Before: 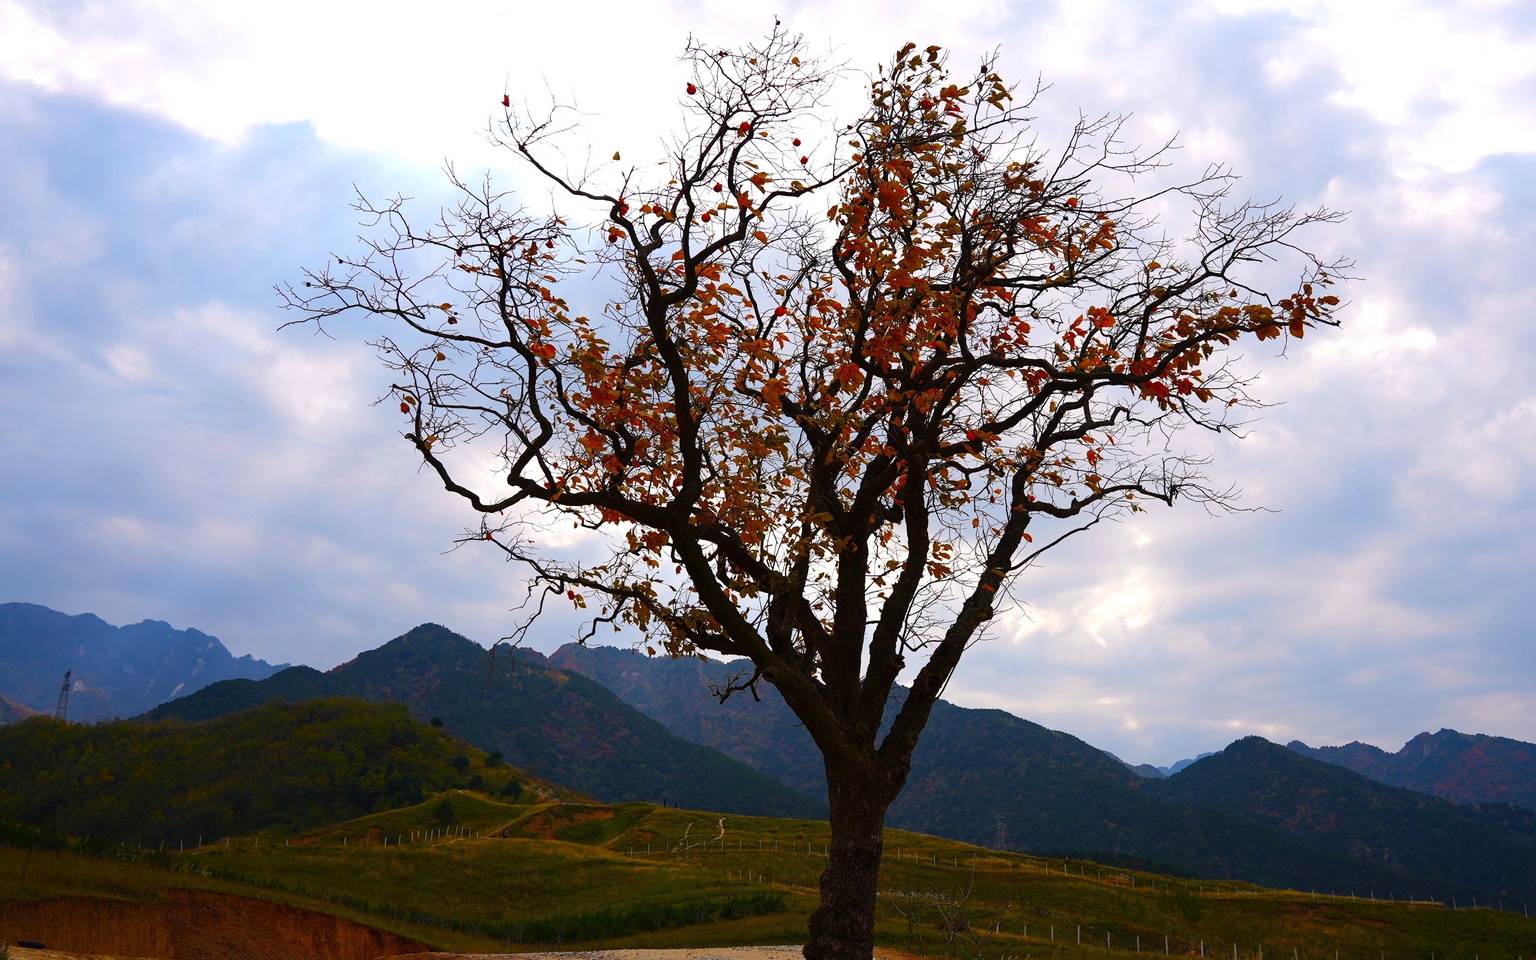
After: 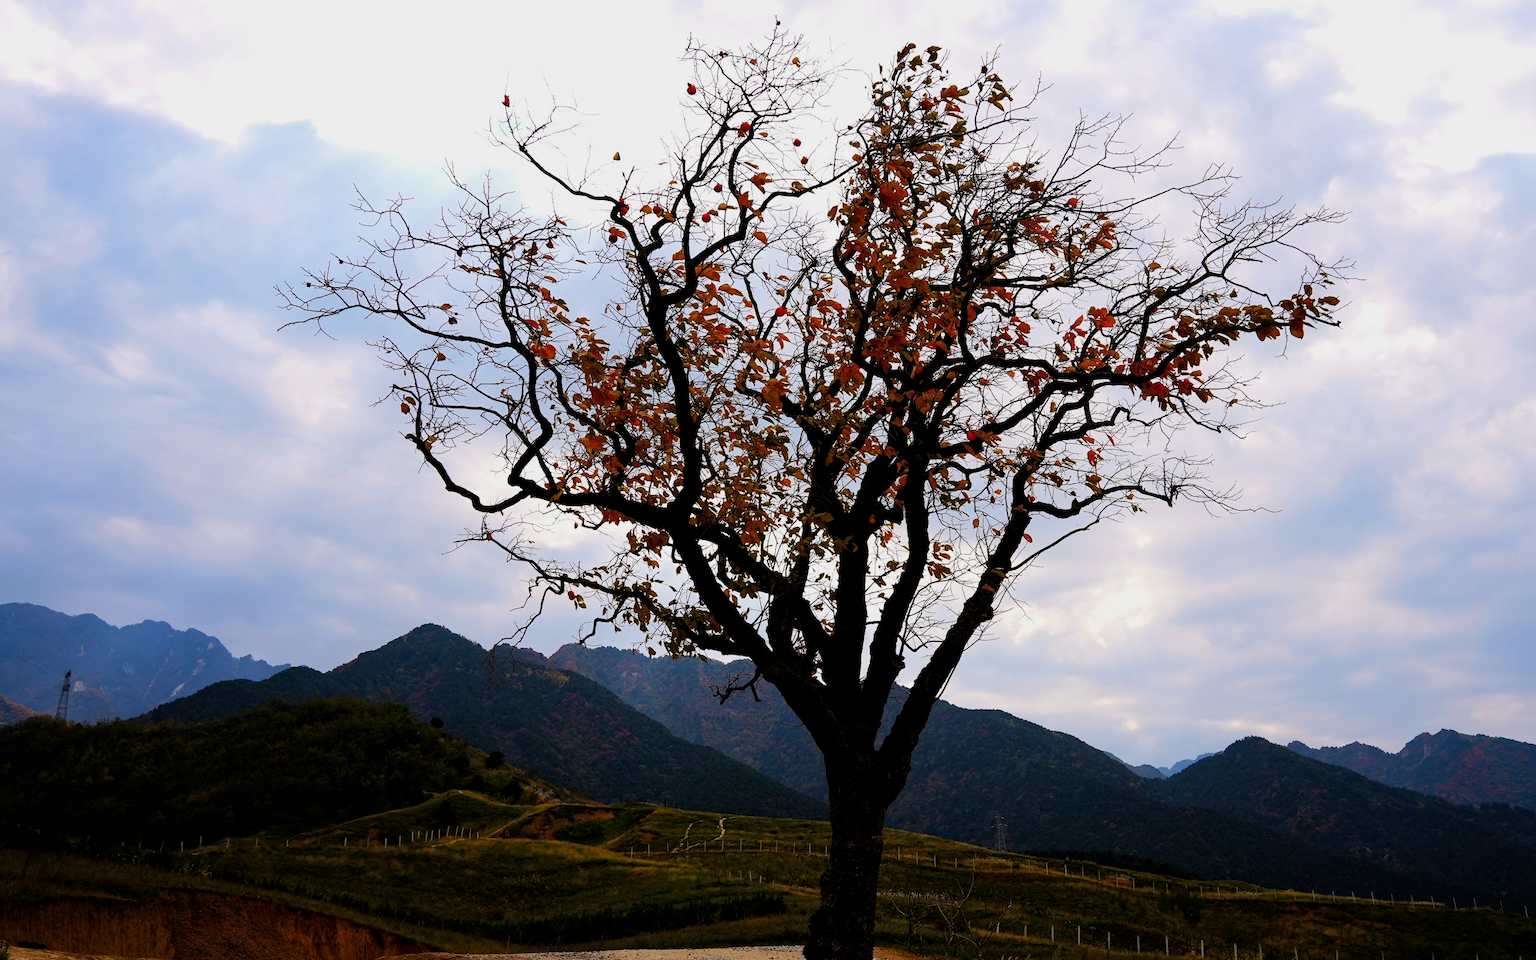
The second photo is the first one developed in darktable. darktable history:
local contrast: mode bilateral grid, contrast 11, coarseness 24, detail 115%, midtone range 0.2
filmic rgb: middle gray luminance 12.59%, black relative exposure -10.12 EV, white relative exposure 3.47 EV, target black luminance 0%, hardness 5.75, latitude 45.12%, contrast 1.217, highlights saturation mix 4.45%, shadows ↔ highlights balance 26.65%
